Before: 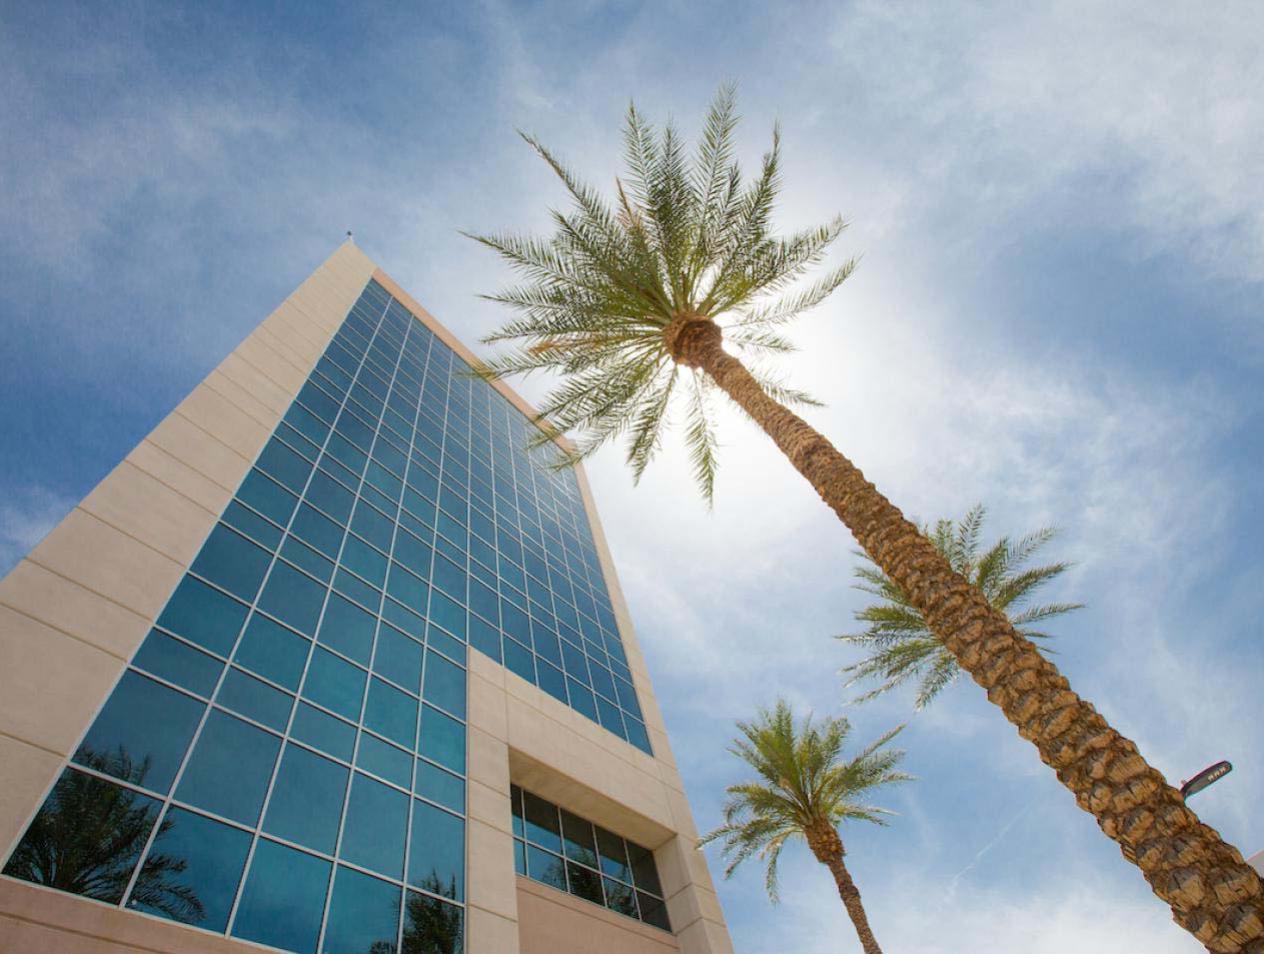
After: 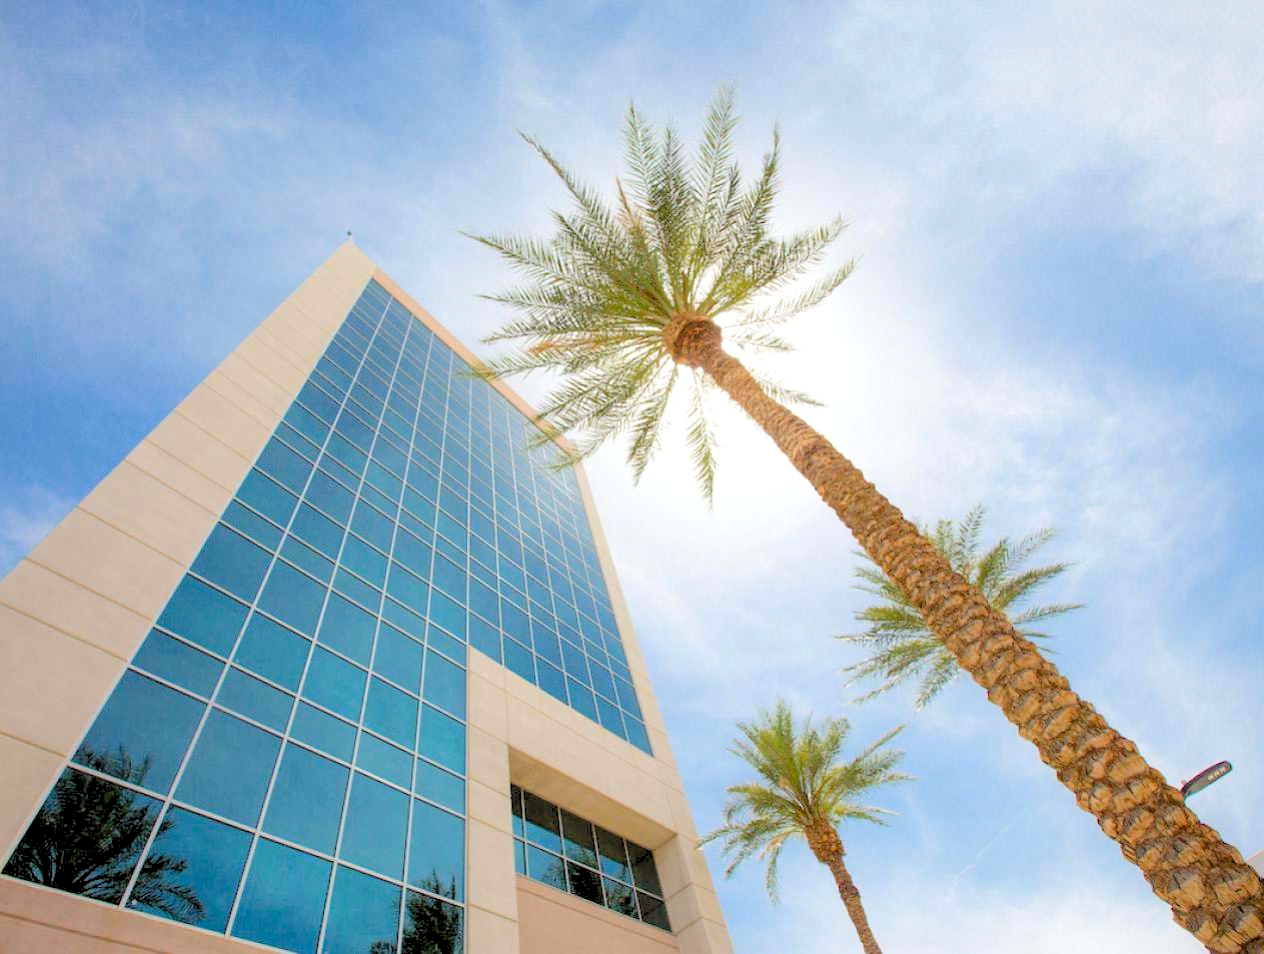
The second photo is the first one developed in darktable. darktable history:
exposure: exposure 0.123 EV, compensate highlight preservation false
levels: levels [0.093, 0.434, 0.988]
